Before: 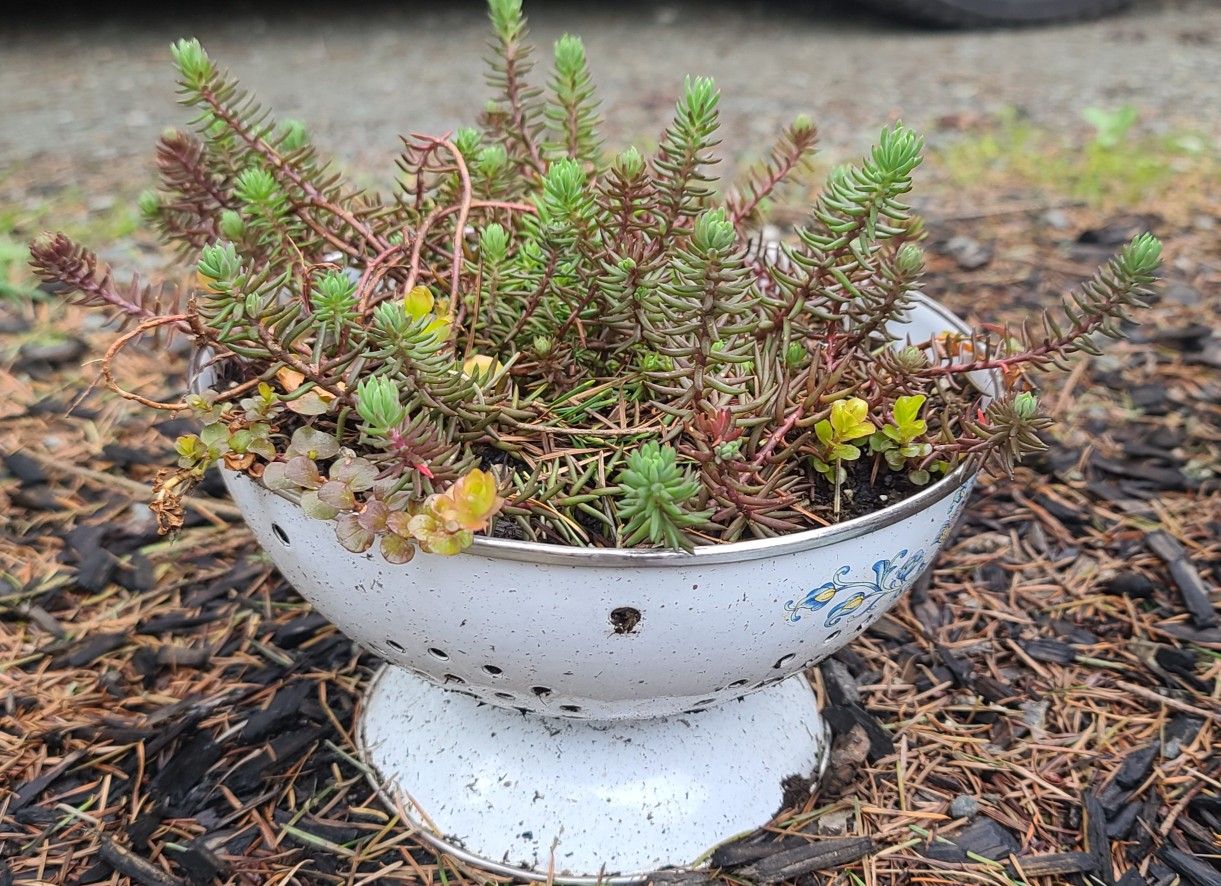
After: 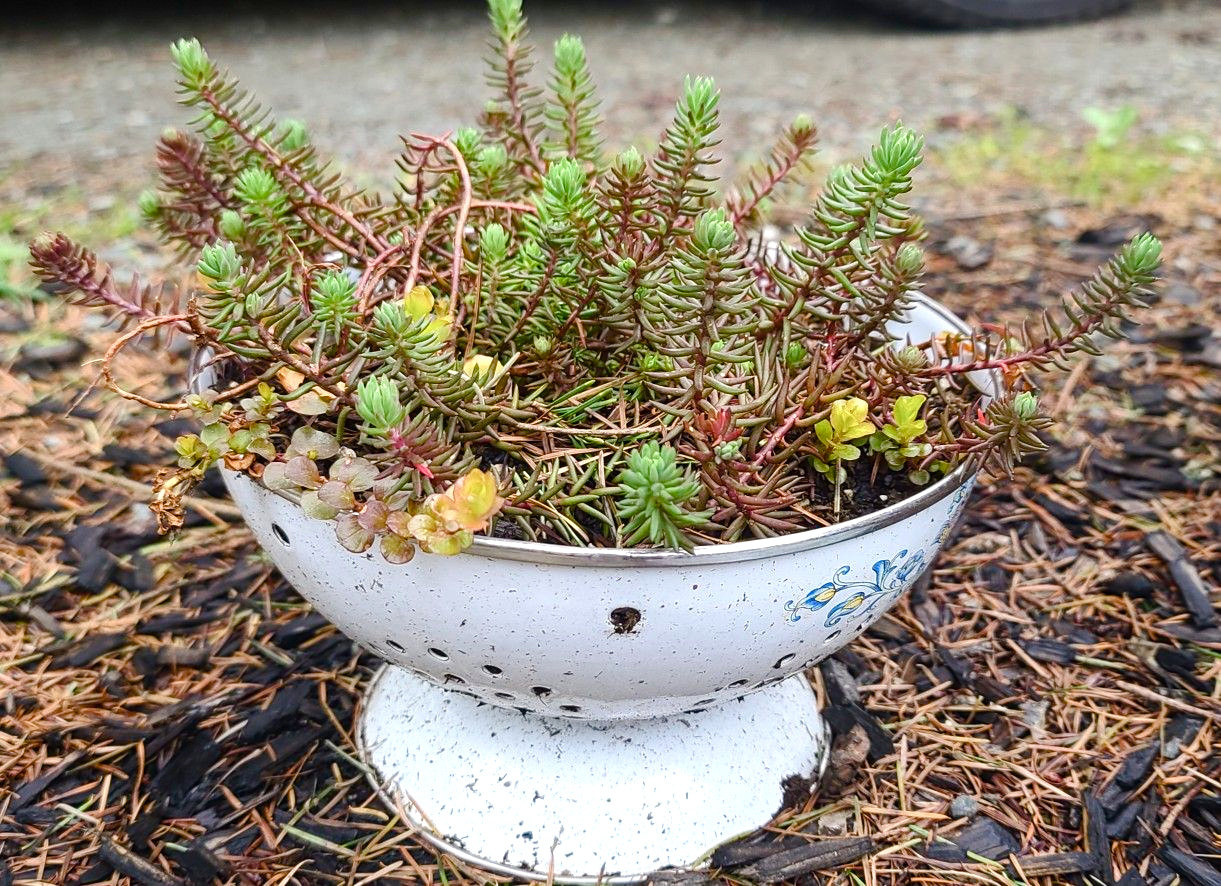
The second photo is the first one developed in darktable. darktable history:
tone equalizer: -8 EV -0.405 EV, -7 EV -0.404 EV, -6 EV -0.316 EV, -5 EV -0.243 EV, -3 EV 0.25 EV, -2 EV 0.326 EV, -1 EV 0.41 EV, +0 EV 0.387 EV, edges refinement/feathering 500, mask exposure compensation -1.57 EV, preserve details no
color balance rgb: power › hue 307.97°, linear chroma grading › global chroma 14.736%, perceptual saturation grading › global saturation 20%, perceptual saturation grading › highlights -50.161%, perceptual saturation grading › shadows 31.097%, global vibrance 20%
